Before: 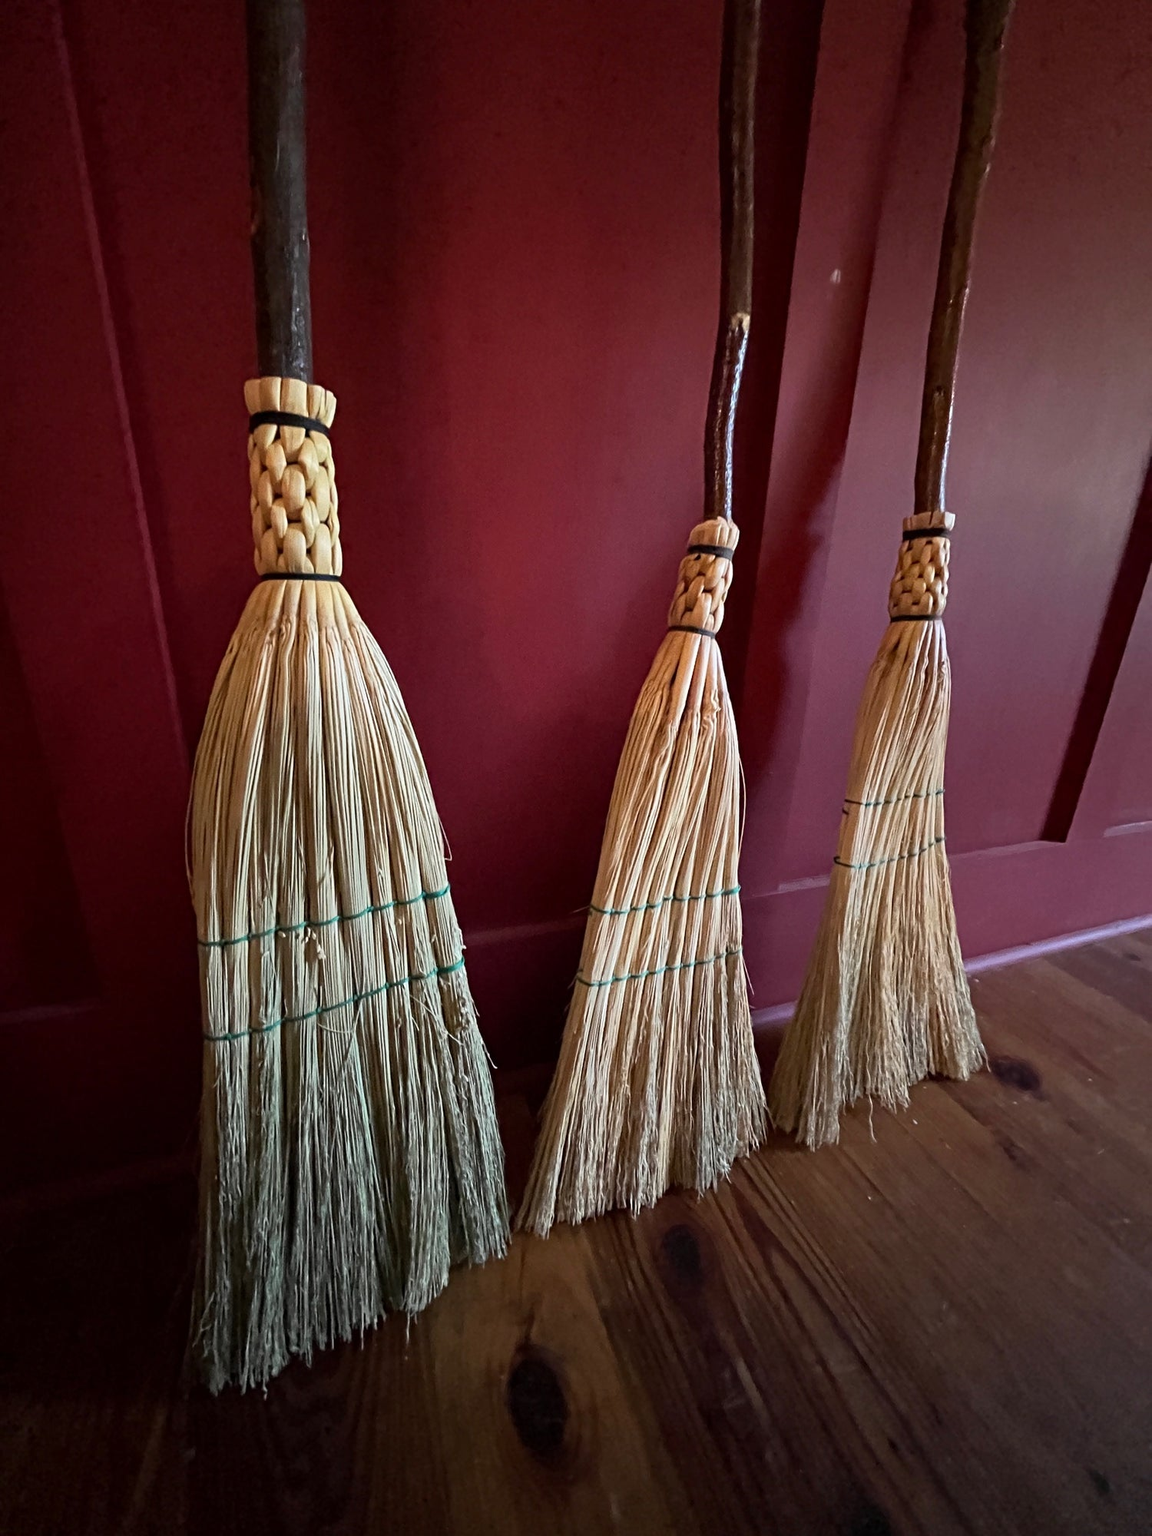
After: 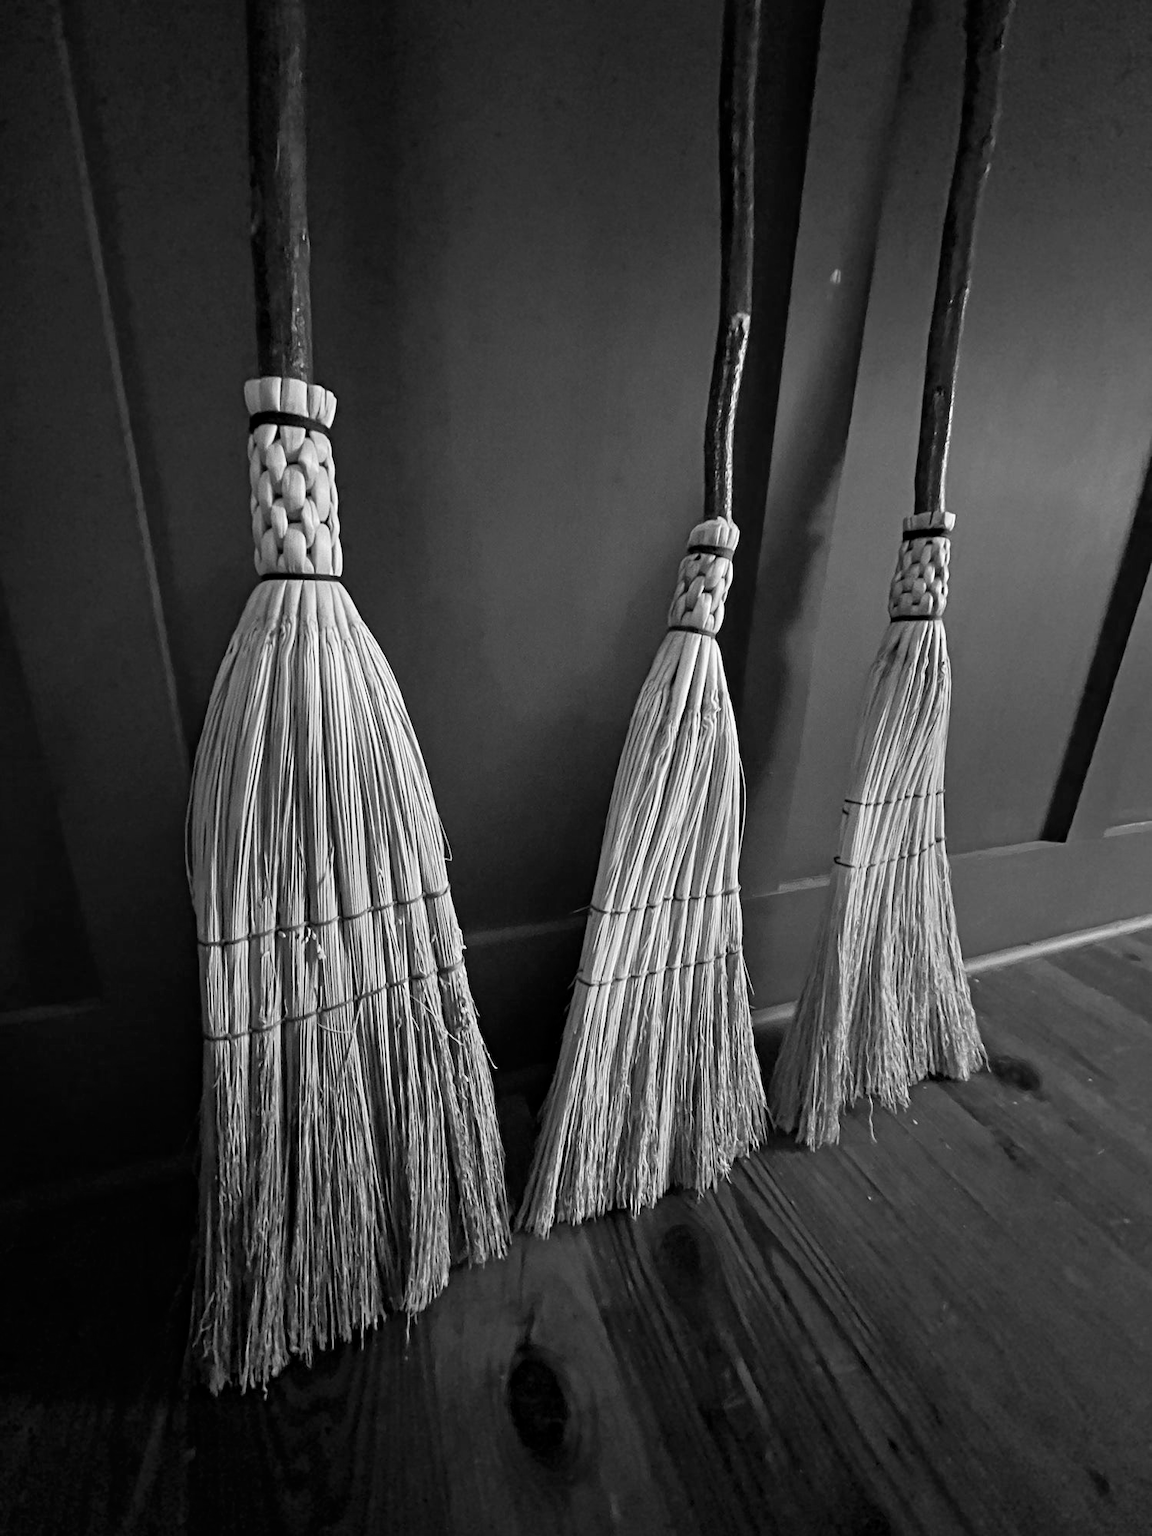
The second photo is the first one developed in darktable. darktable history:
color calibration: output gray [0.267, 0.423, 0.267, 0], illuminant same as pipeline (D50), adaptation none (bypass)
contrast brightness saturation: contrast 0.03, brightness 0.06, saturation 0.13
local contrast: mode bilateral grid, contrast 28, coarseness 16, detail 115%, midtone range 0.2
exposure: black level correction 0.001, compensate highlight preservation false
